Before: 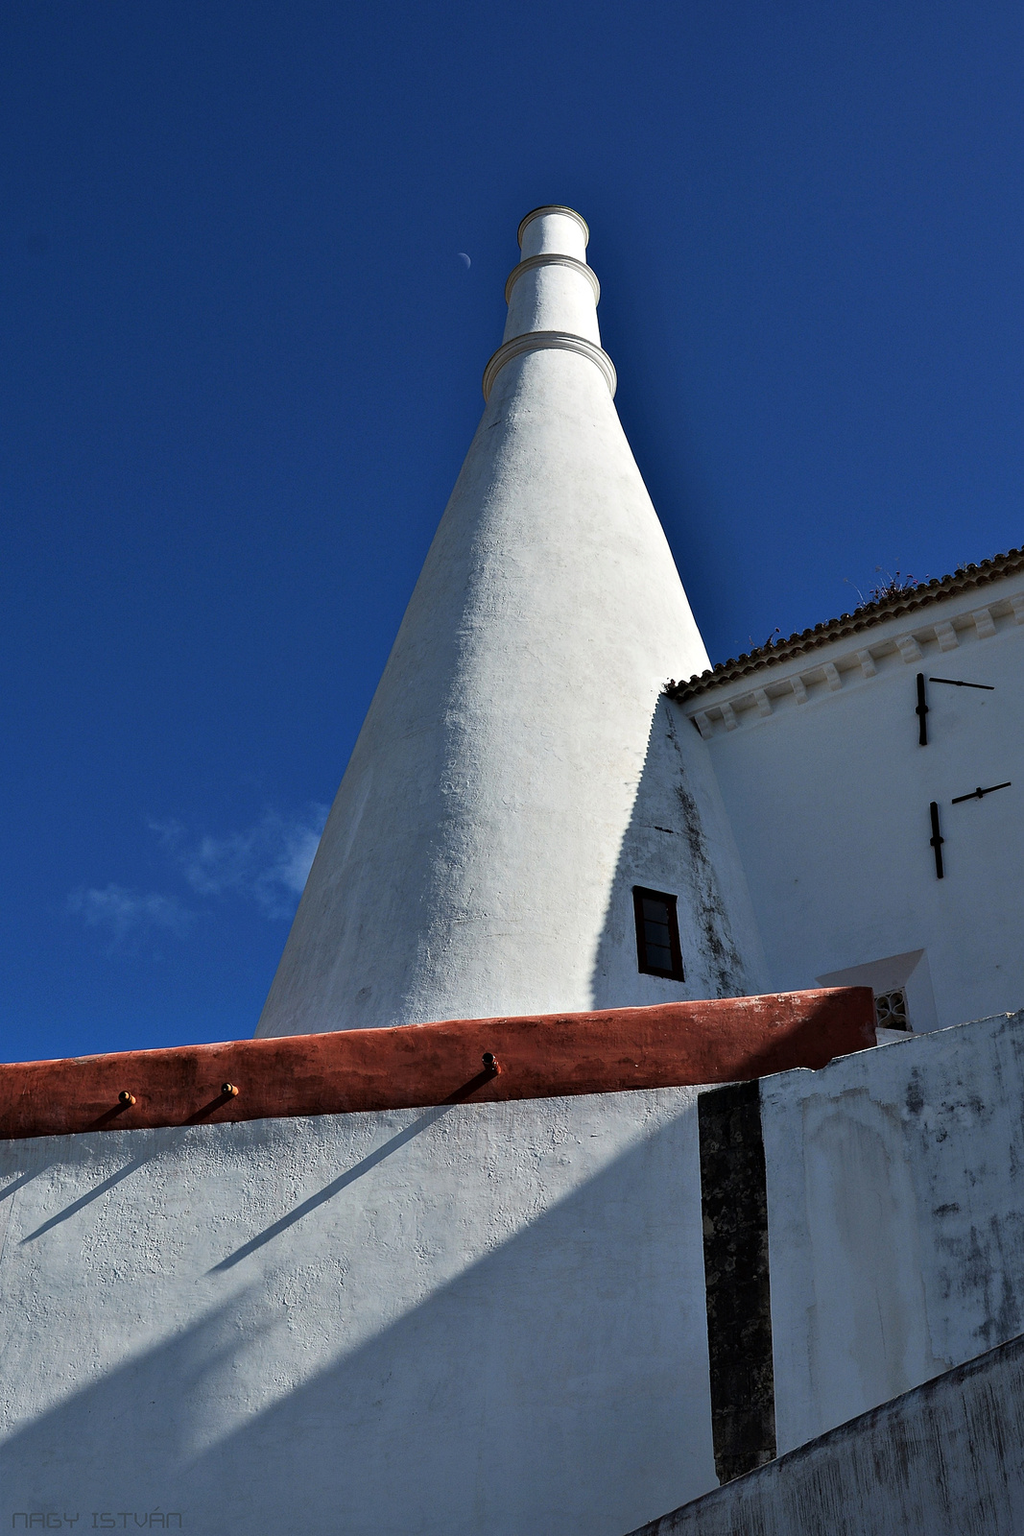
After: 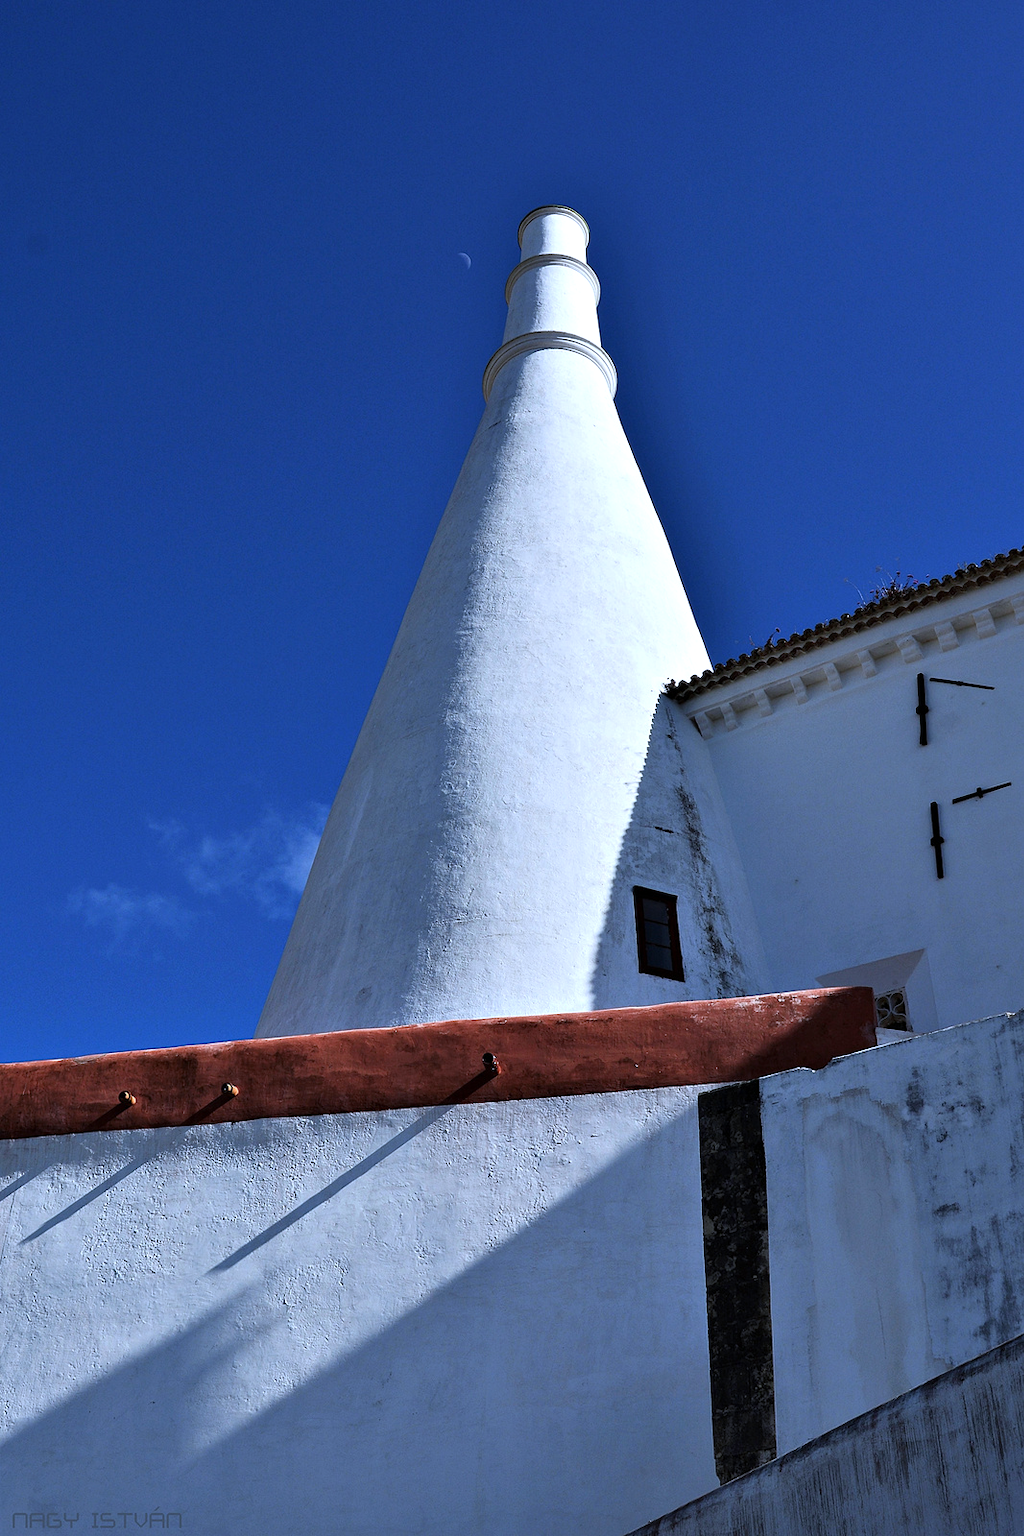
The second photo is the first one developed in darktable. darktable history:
tone equalizer: on, module defaults
white balance: red 0.948, green 1.02, blue 1.176
exposure: exposure 0.197 EV, compensate highlight preservation false
color correction: highlights a* 0.003, highlights b* -0.283
